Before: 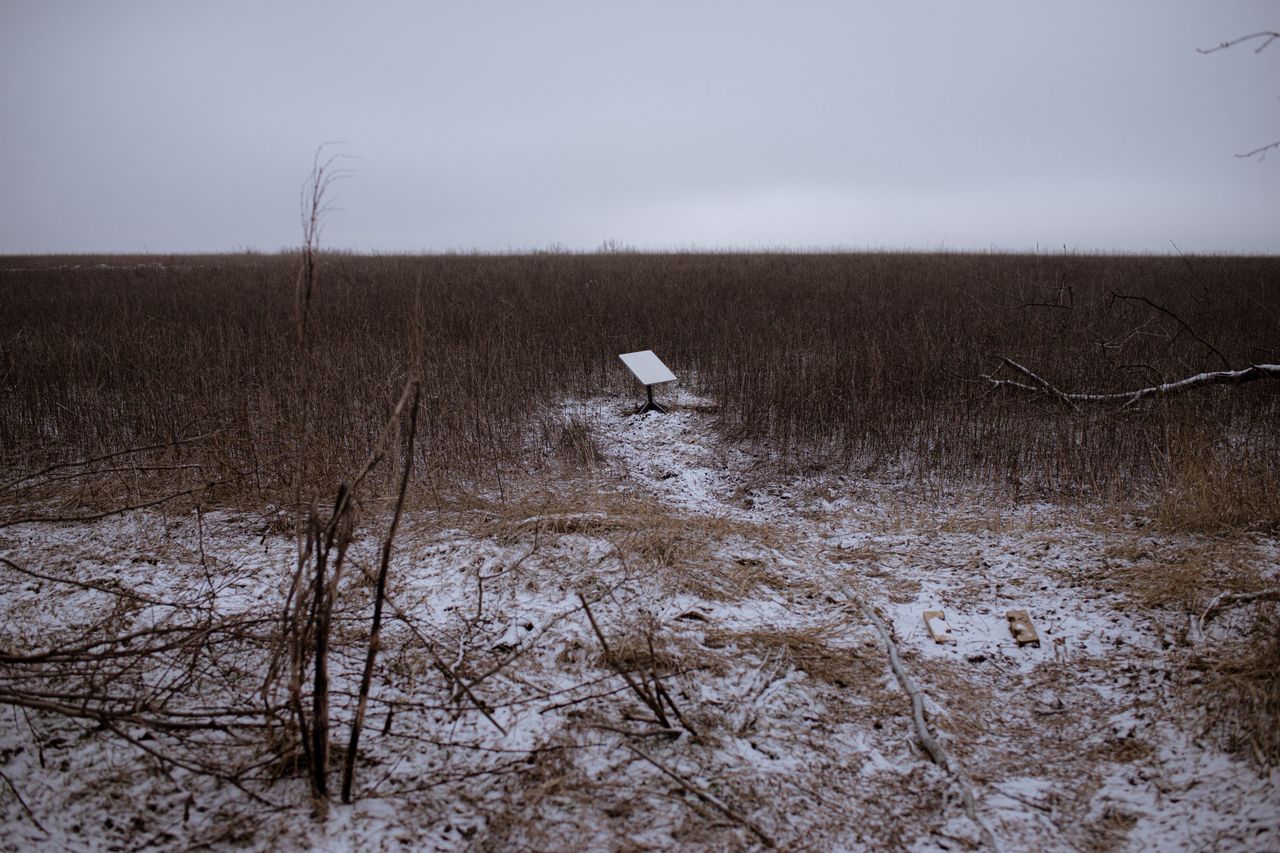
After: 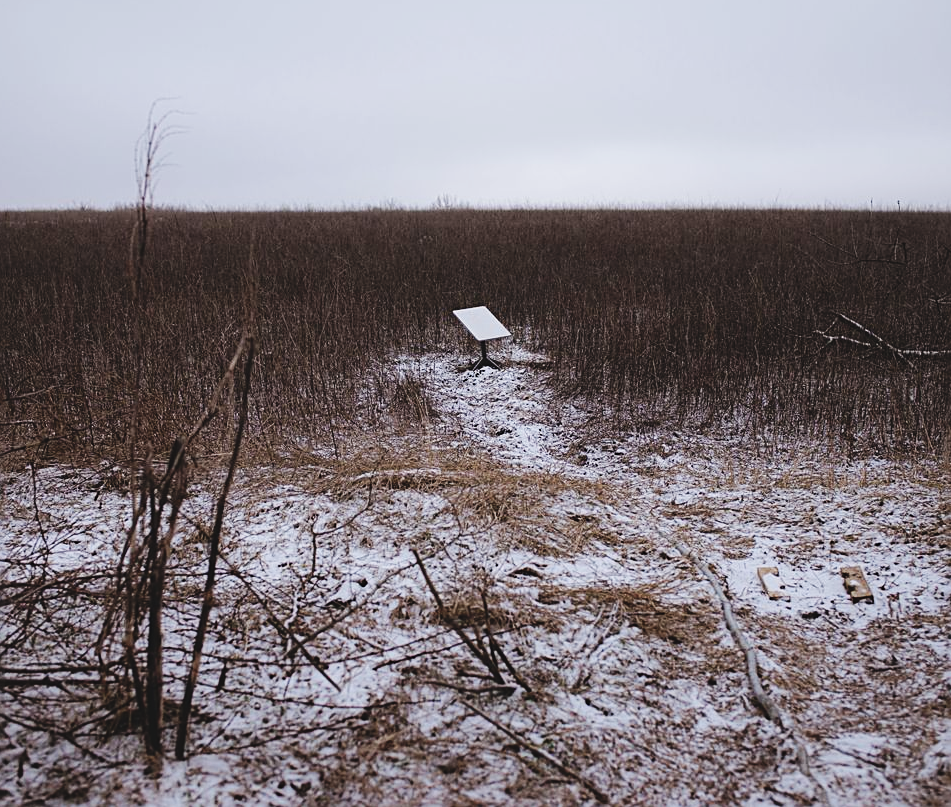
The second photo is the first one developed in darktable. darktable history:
base curve: curves: ch0 [(0, 0) (0.032, 0.025) (0.121, 0.166) (0.206, 0.329) (0.605, 0.79) (1, 1)], preserve colors none
exposure: black level correction -0.015, exposure -0.135 EV, compensate highlight preservation false
crop and rotate: left 13.024%, top 5.322%, right 12.62%
sharpen: on, module defaults
